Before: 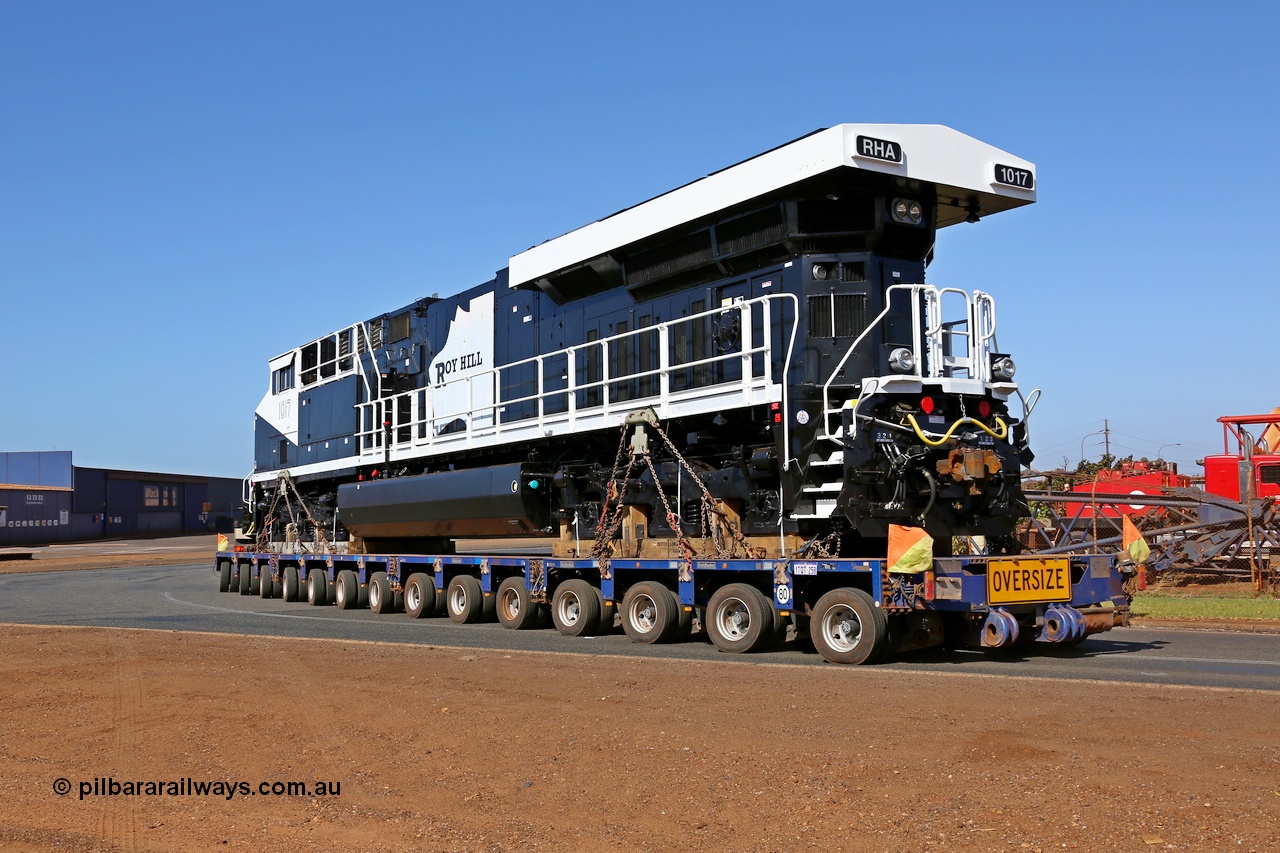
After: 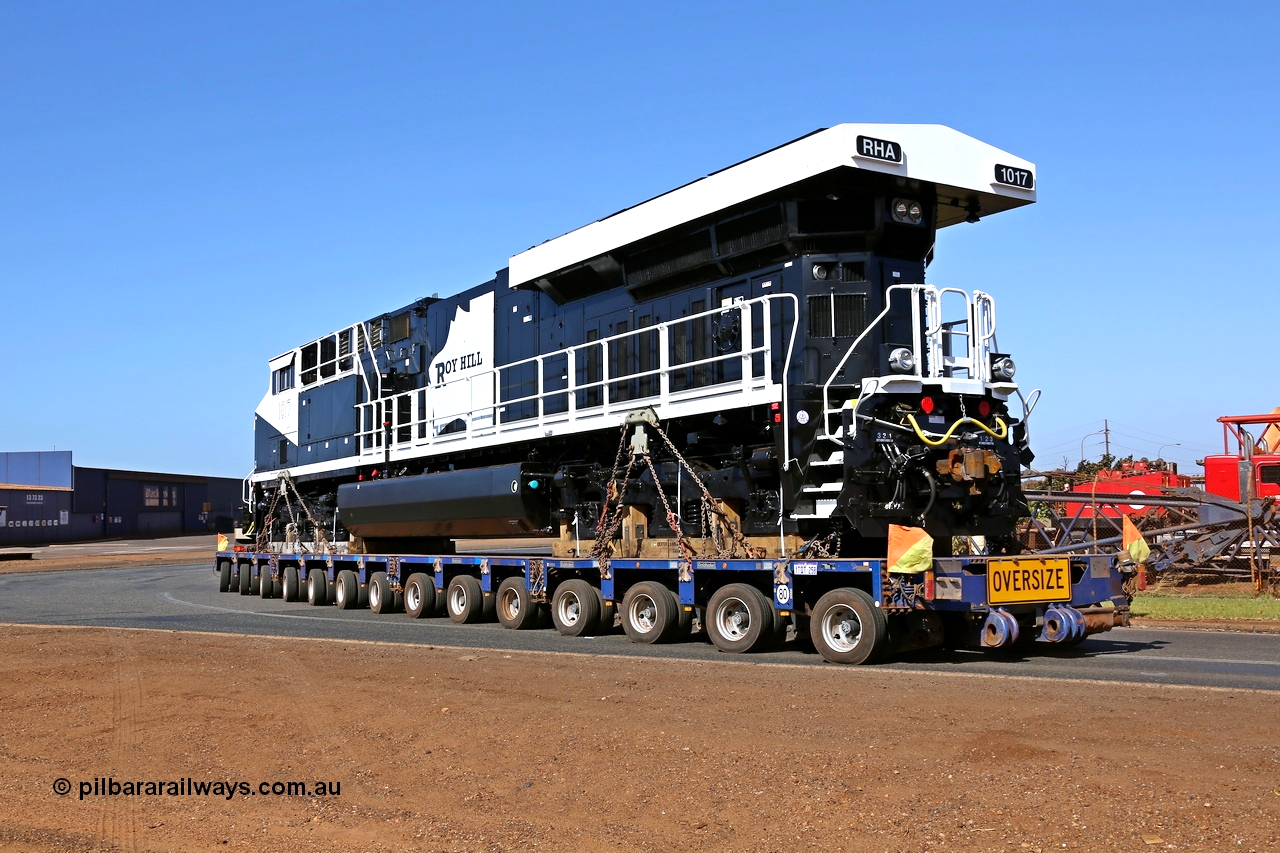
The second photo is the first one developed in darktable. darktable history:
tone equalizer: -8 EV -0.417 EV, -7 EV -0.389 EV, -6 EV -0.333 EV, -5 EV -0.222 EV, -3 EV 0.222 EV, -2 EV 0.333 EV, -1 EV 0.389 EV, +0 EV 0.417 EV, edges refinement/feathering 500, mask exposure compensation -1.57 EV, preserve details no
white balance: red 0.98, blue 1.034
